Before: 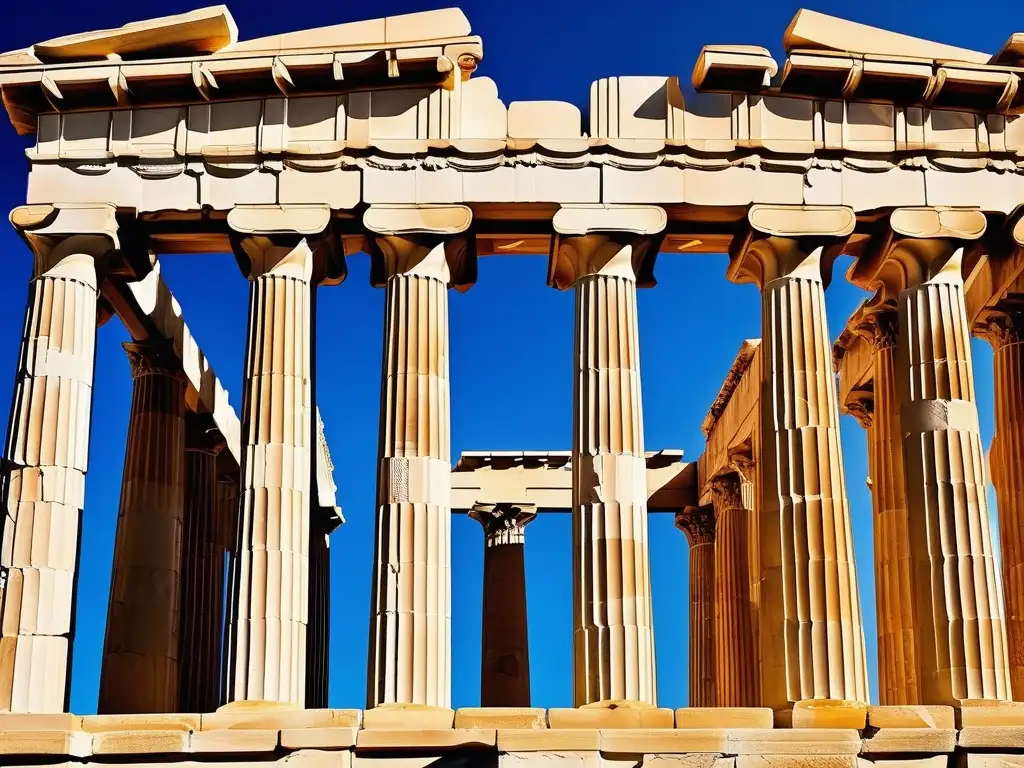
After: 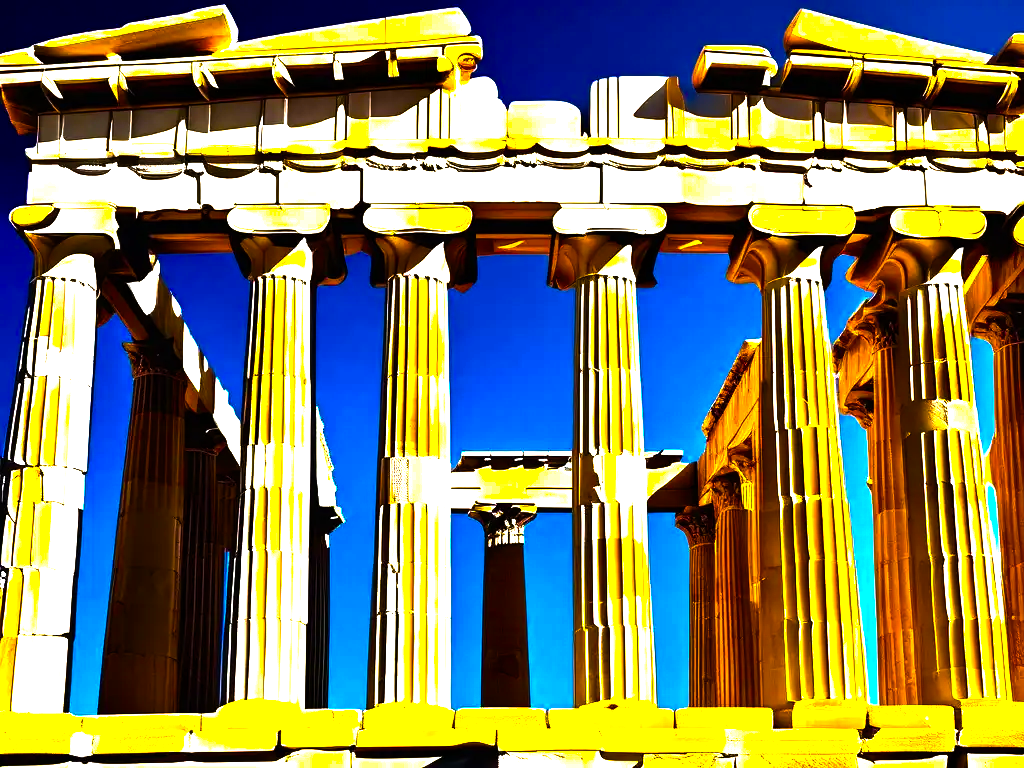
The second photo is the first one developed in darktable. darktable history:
color balance rgb: linear chroma grading › shadows -30%, linear chroma grading › global chroma 35%, perceptual saturation grading › global saturation 75%, perceptual saturation grading › shadows -30%, perceptual brilliance grading › highlights 75%, perceptual brilliance grading › shadows -30%, global vibrance 35%
vibrance: on, module defaults
